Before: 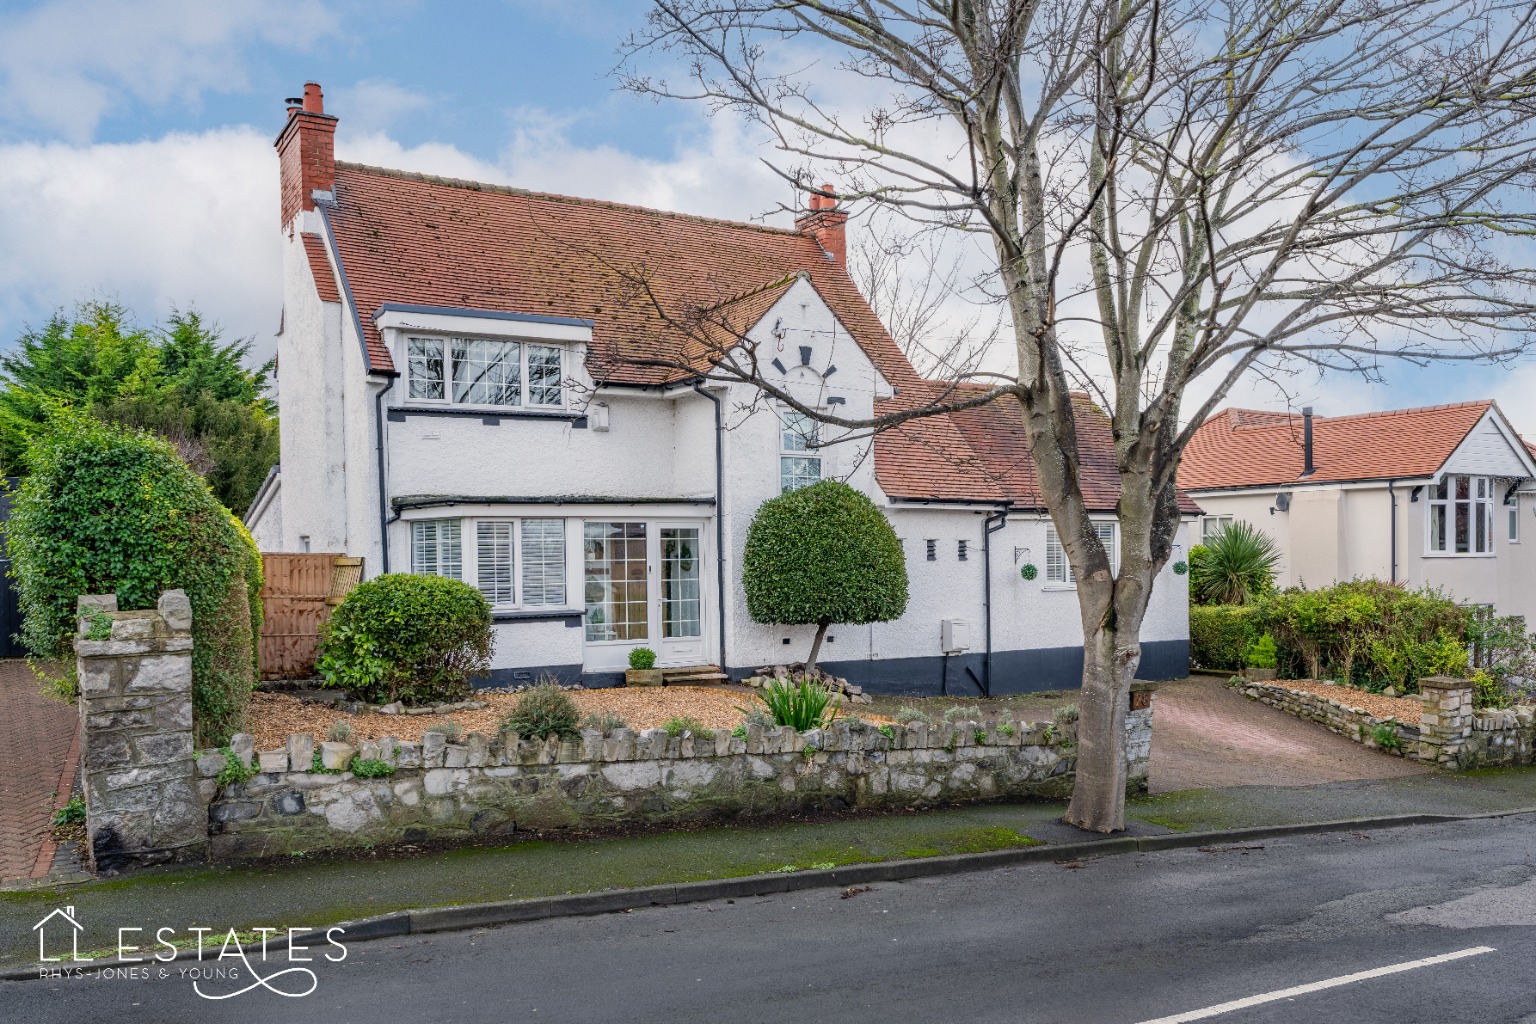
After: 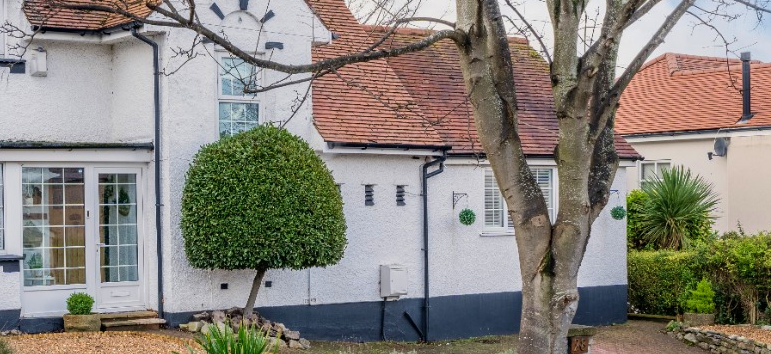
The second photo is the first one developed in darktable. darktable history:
velvia: on, module defaults
crop: left 36.607%, top 34.735%, right 13.146%, bottom 30.611%
